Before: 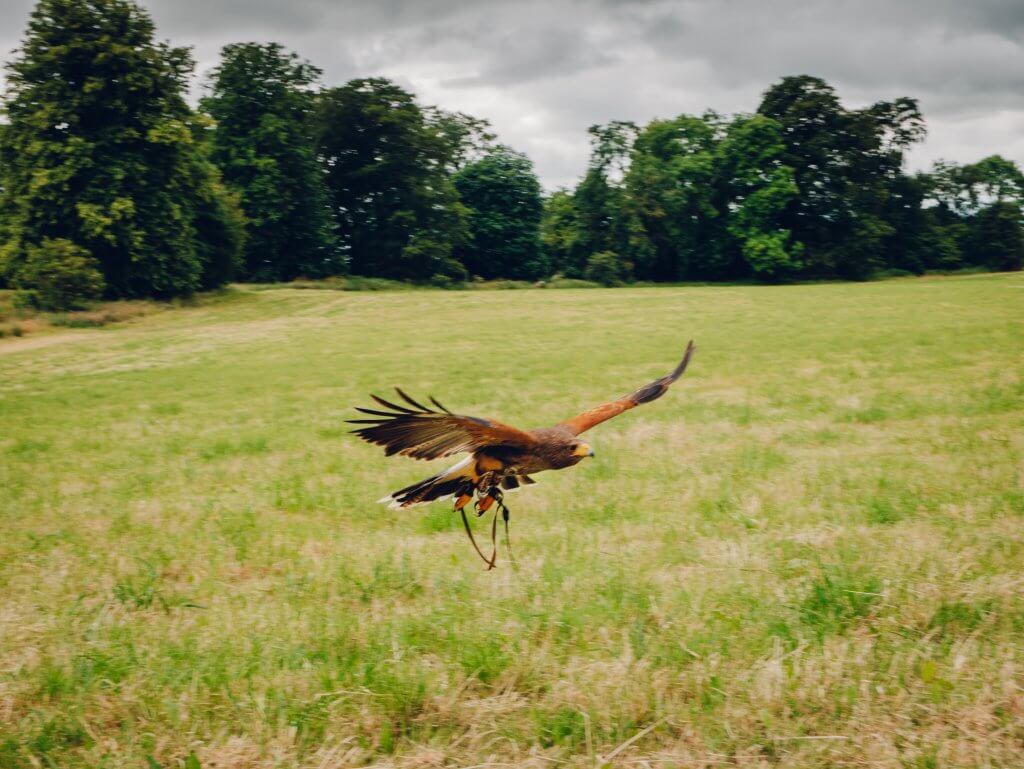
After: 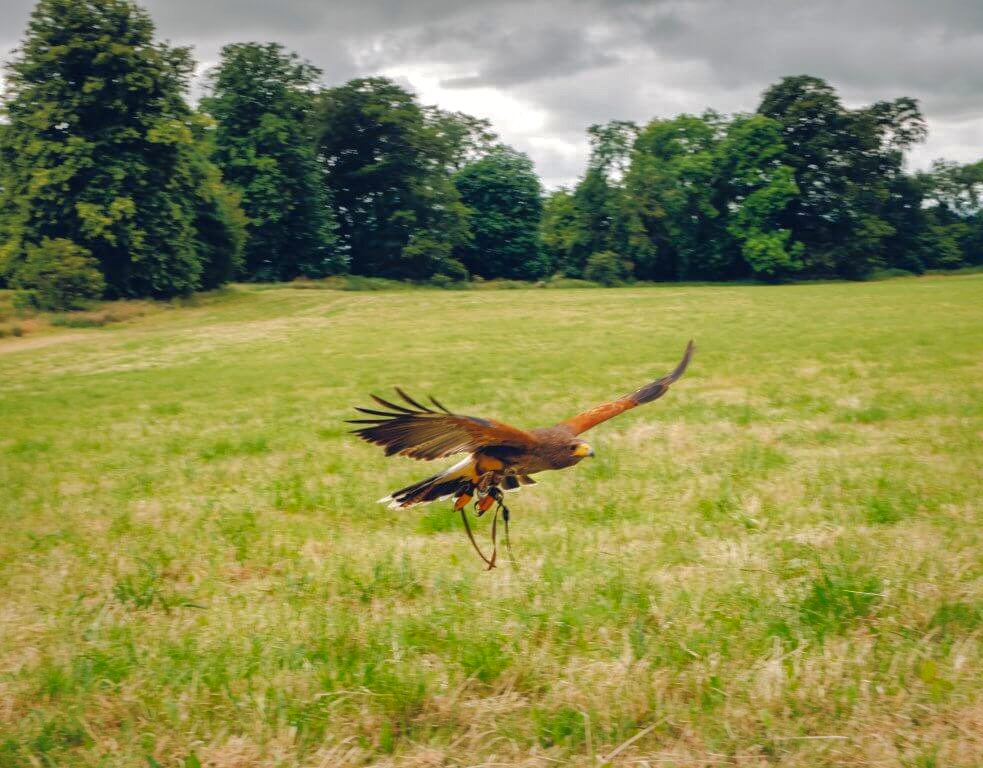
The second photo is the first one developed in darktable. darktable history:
crop: right 3.99%, bottom 0.036%
shadows and highlights: shadows 60.26, highlights -59.78
tone equalizer: -8 EV -0.444 EV, -7 EV -0.361 EV, -6 EV -0.31 EV, -5 EV -0.203 EV, -3 EV 0.206 EV, -2 EV 0.324 EV, -1 EV 0.39 EV, +0 EV 0.386 EV, smoothing 1
